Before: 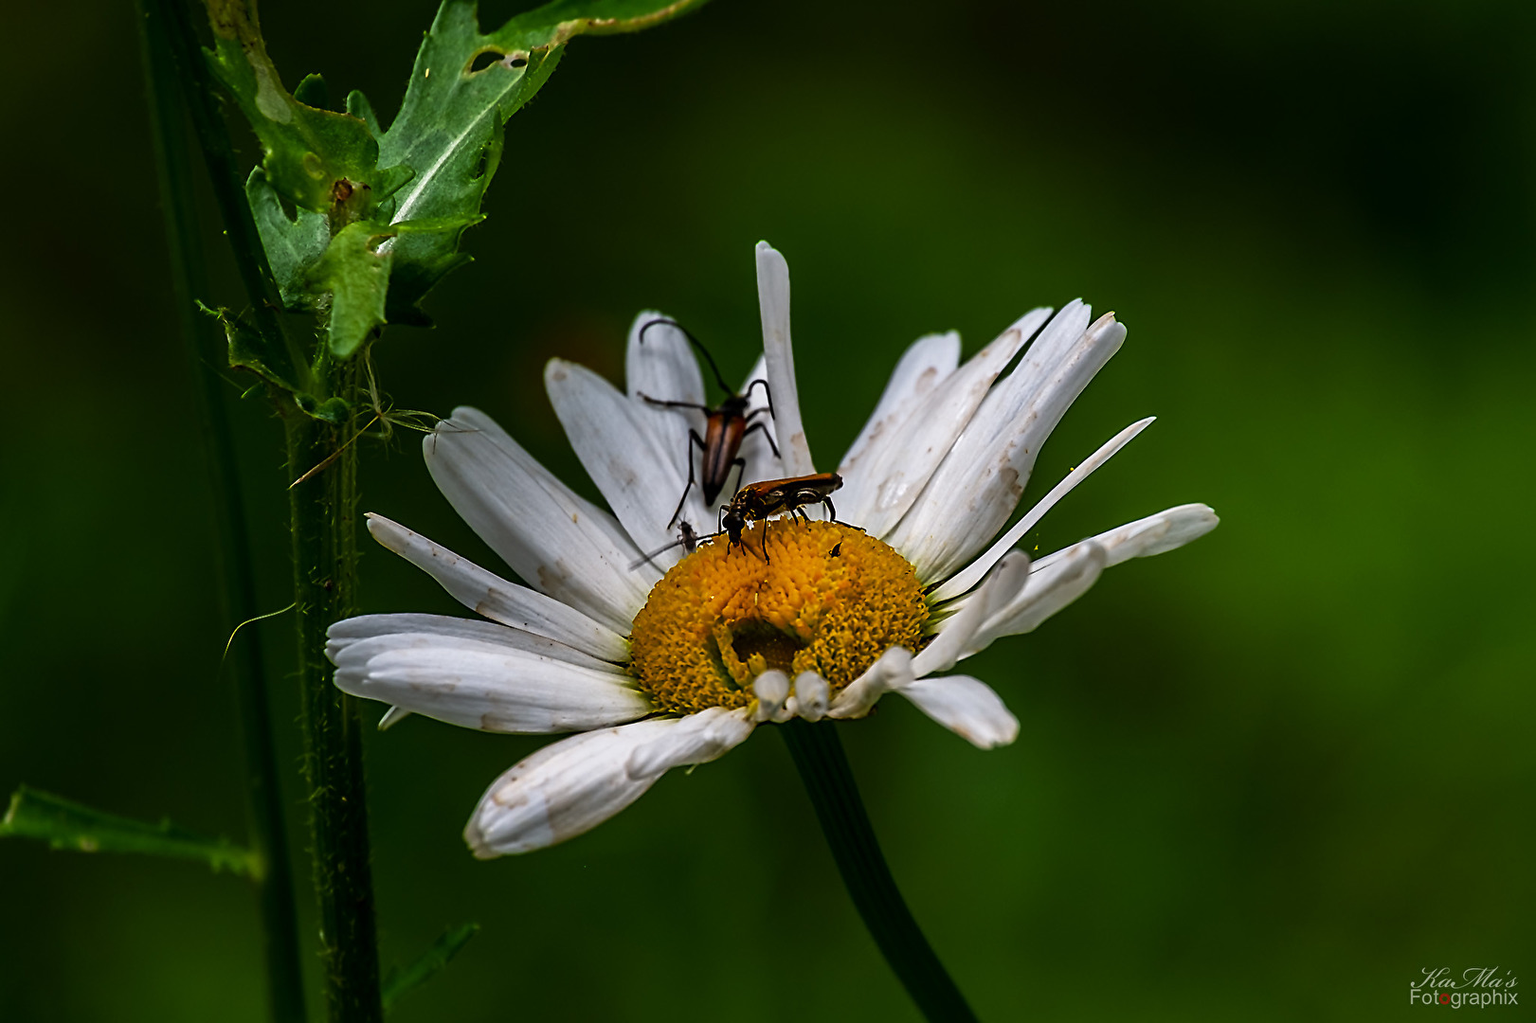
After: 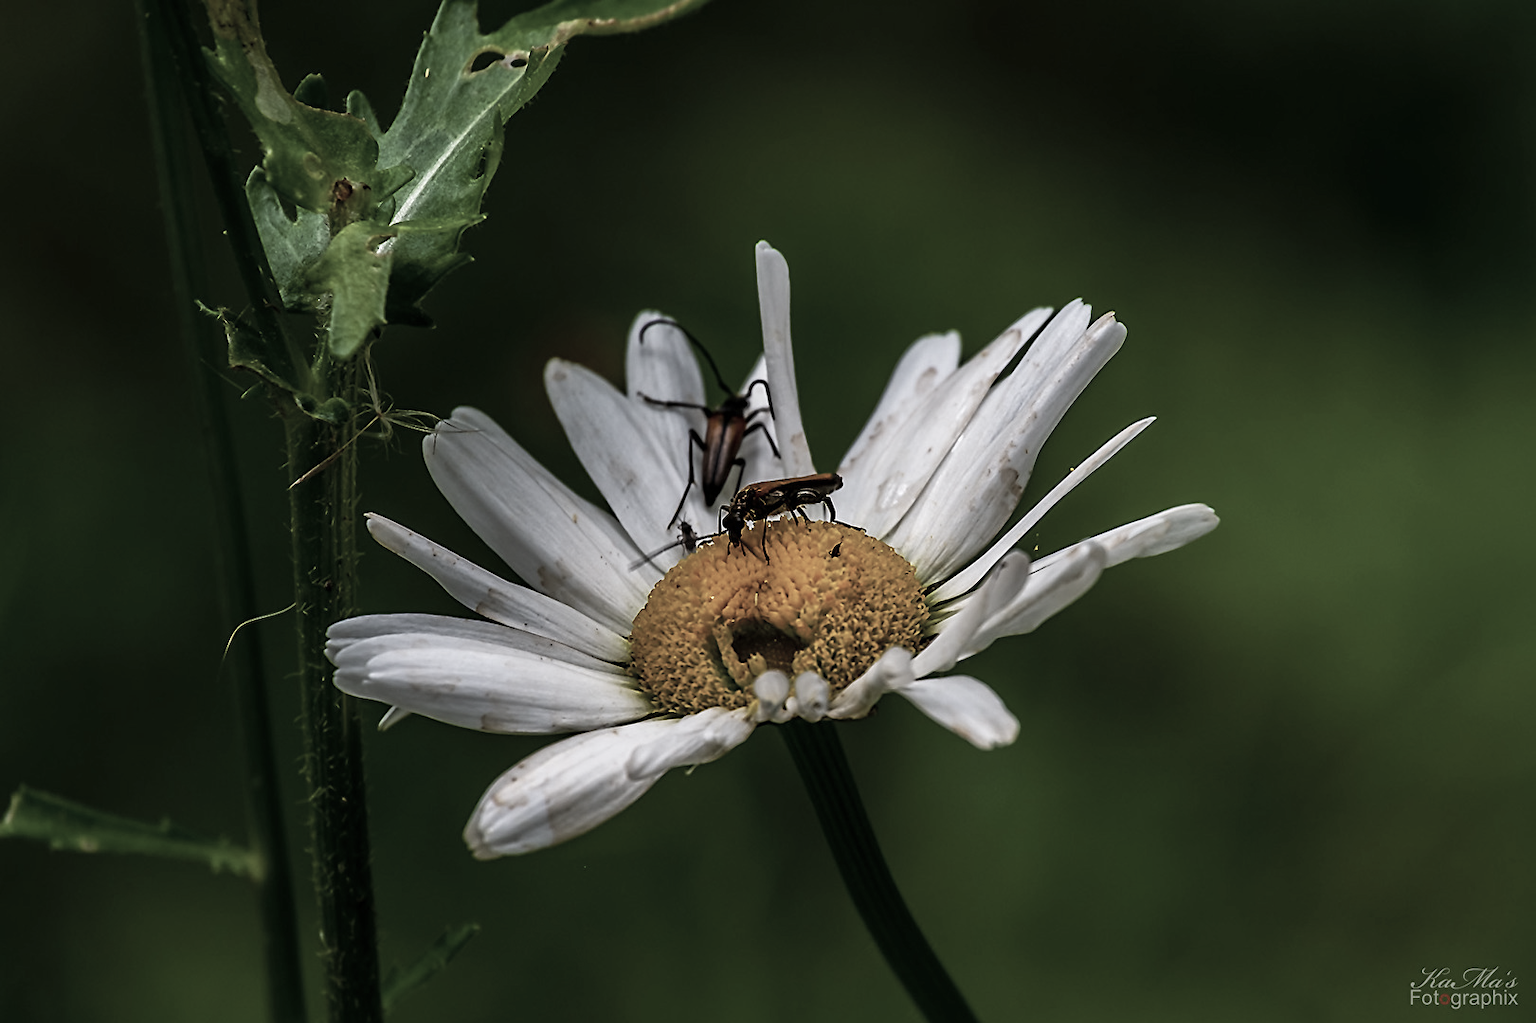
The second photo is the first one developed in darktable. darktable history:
color correction: highlights b* -0.059, saturation 0.484
